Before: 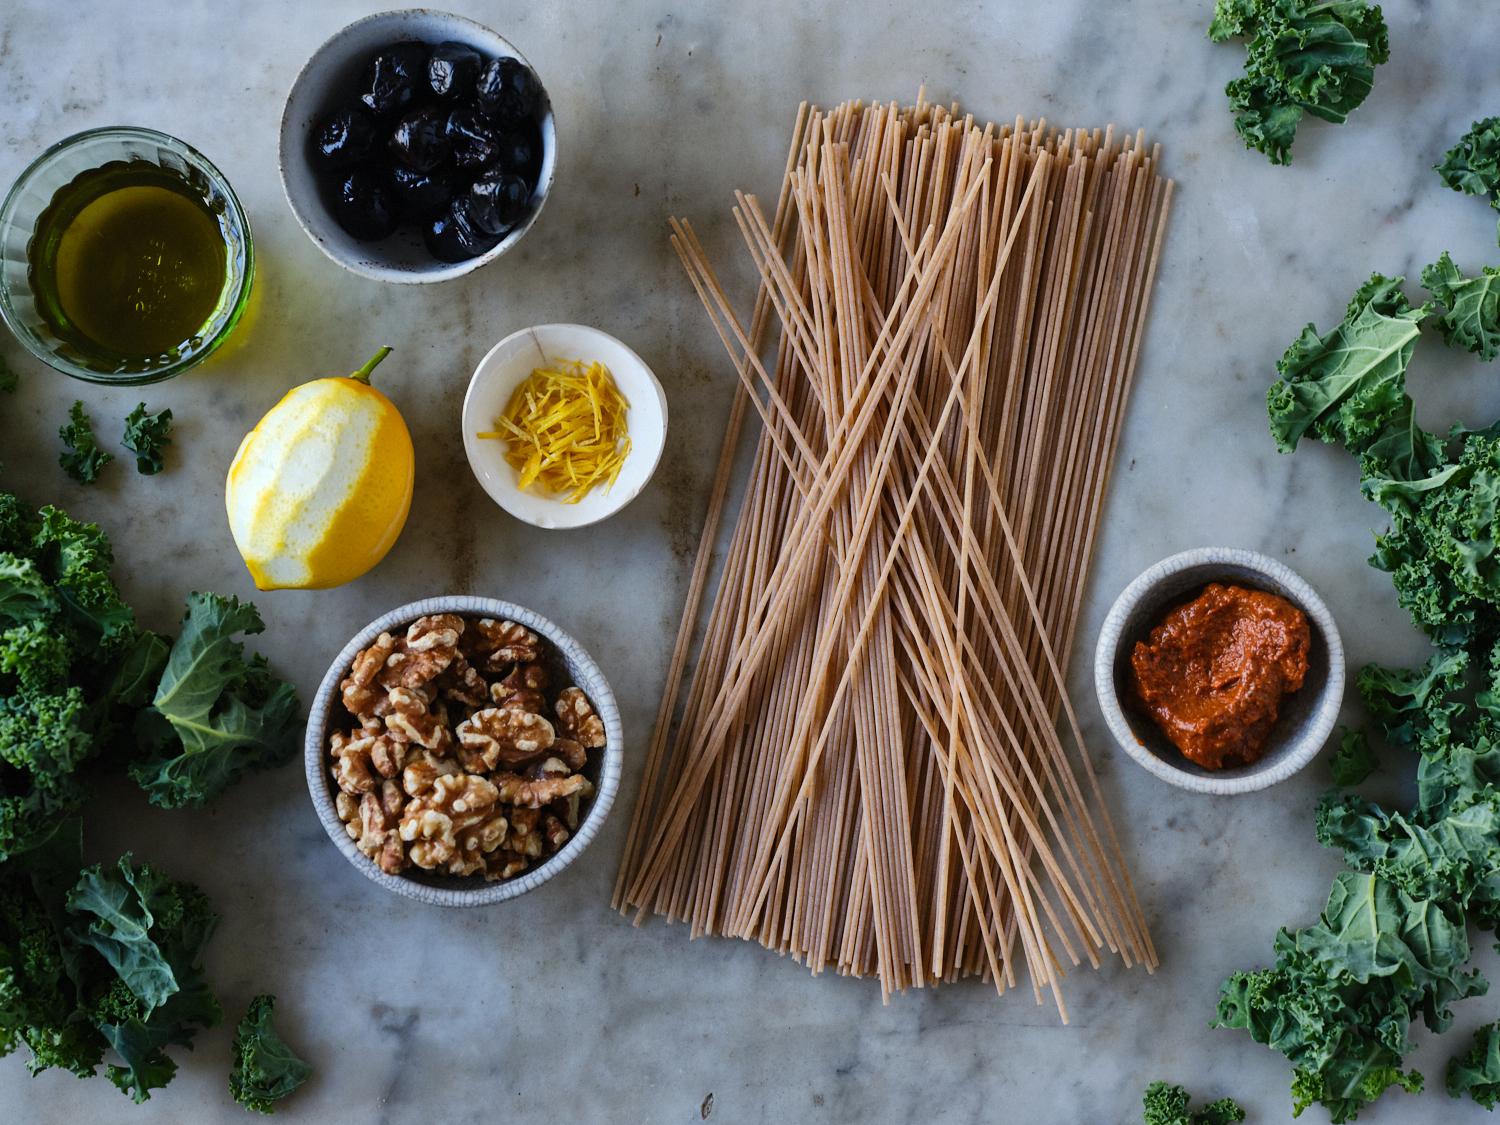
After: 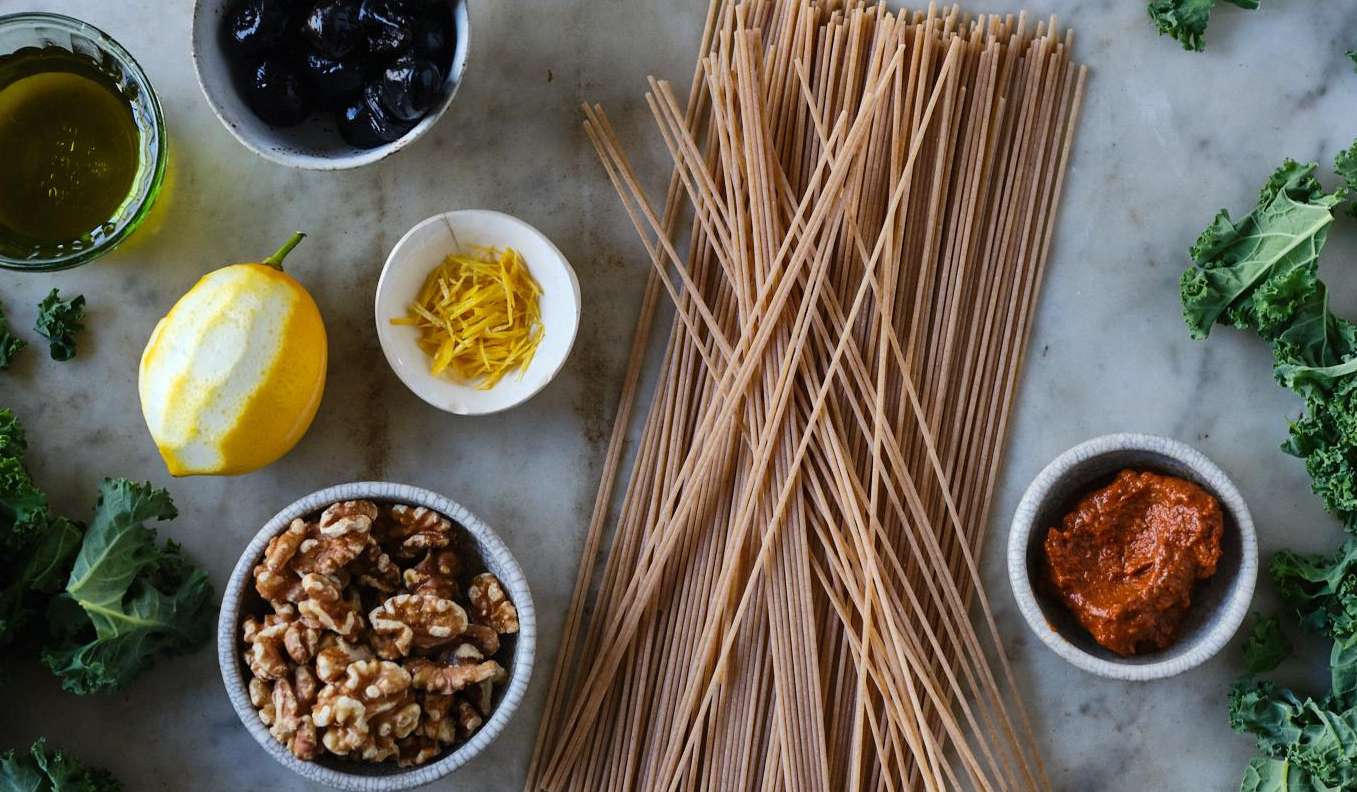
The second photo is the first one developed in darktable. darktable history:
crop: left 5.801%, top 10.211%, right 3.701%, bottom 19.311%
